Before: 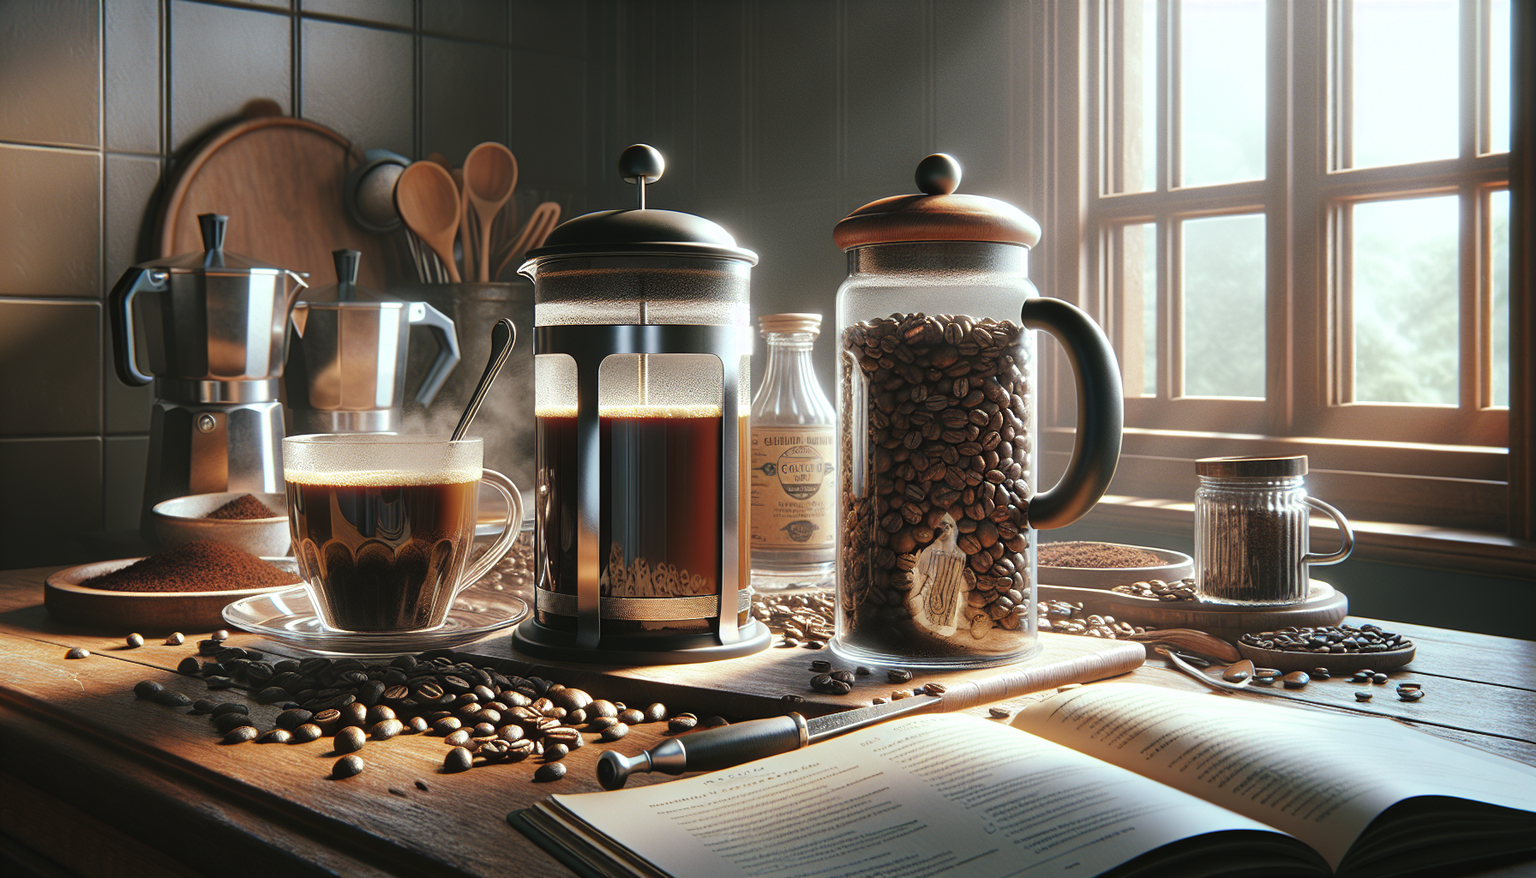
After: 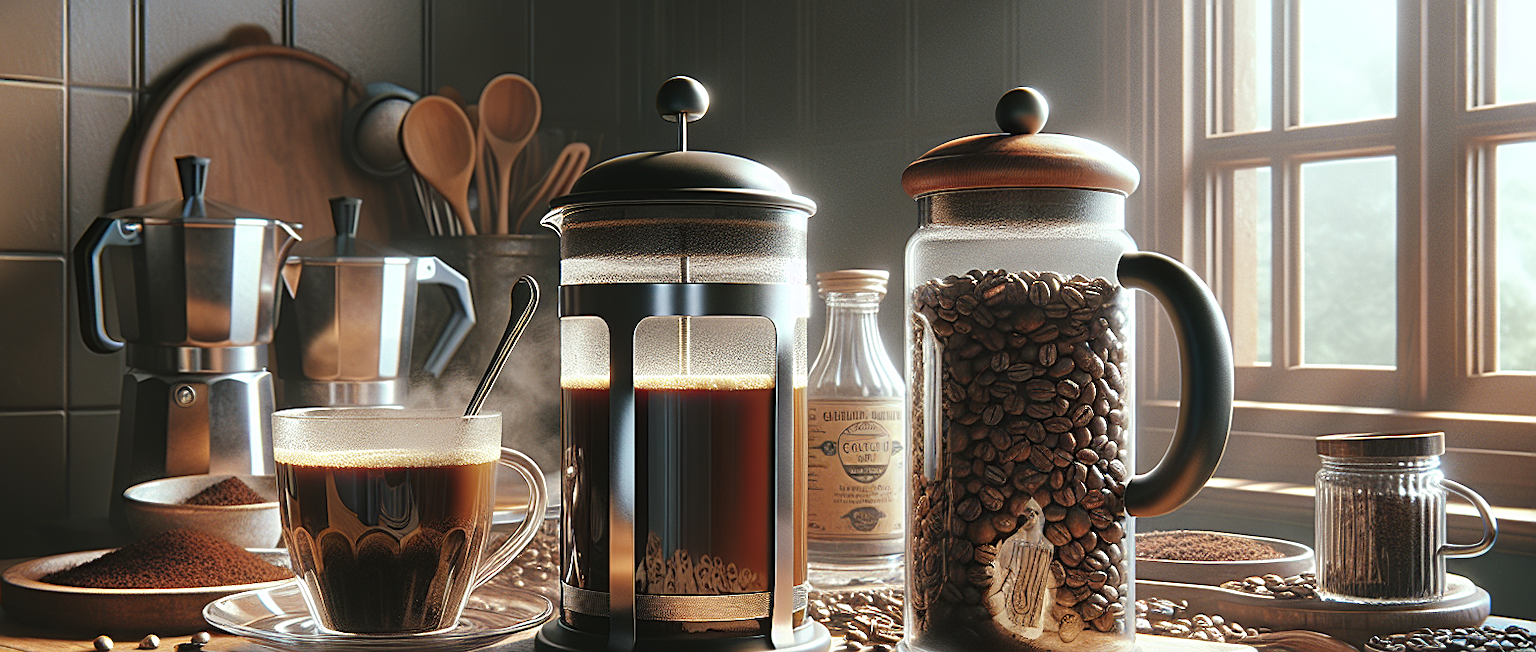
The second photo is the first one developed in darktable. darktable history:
sharpen: on, module defaults
crop: left 2.933%, top 8.83%, right 9.618%, bottom 26.089%
